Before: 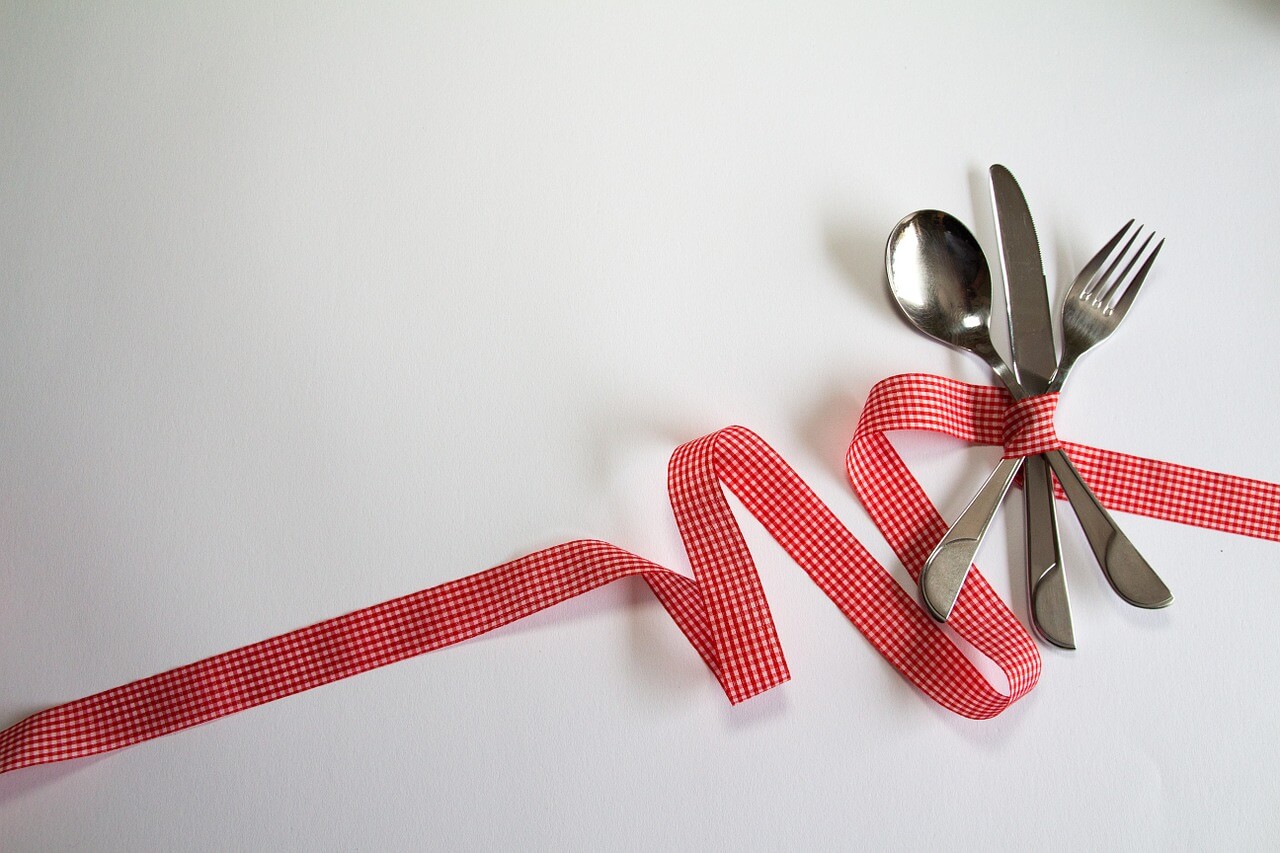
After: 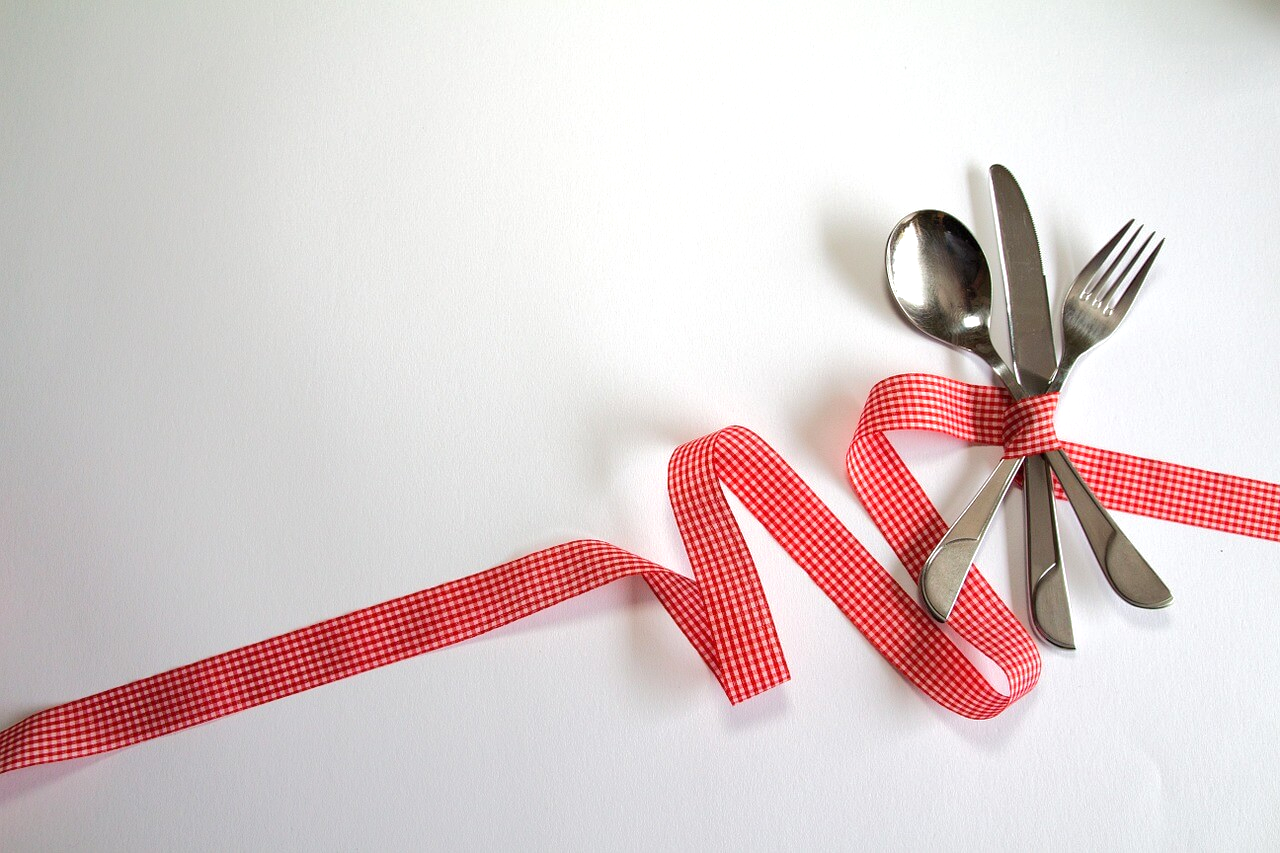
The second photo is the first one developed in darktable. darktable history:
base curve: curves: ch0 [(0, 0) (0.235, 0.266) (0.503, 0.496) (0.786, 0.72) (1, 1)]
exposure: exposure 0.3 EV, compensate highlight preservation false
